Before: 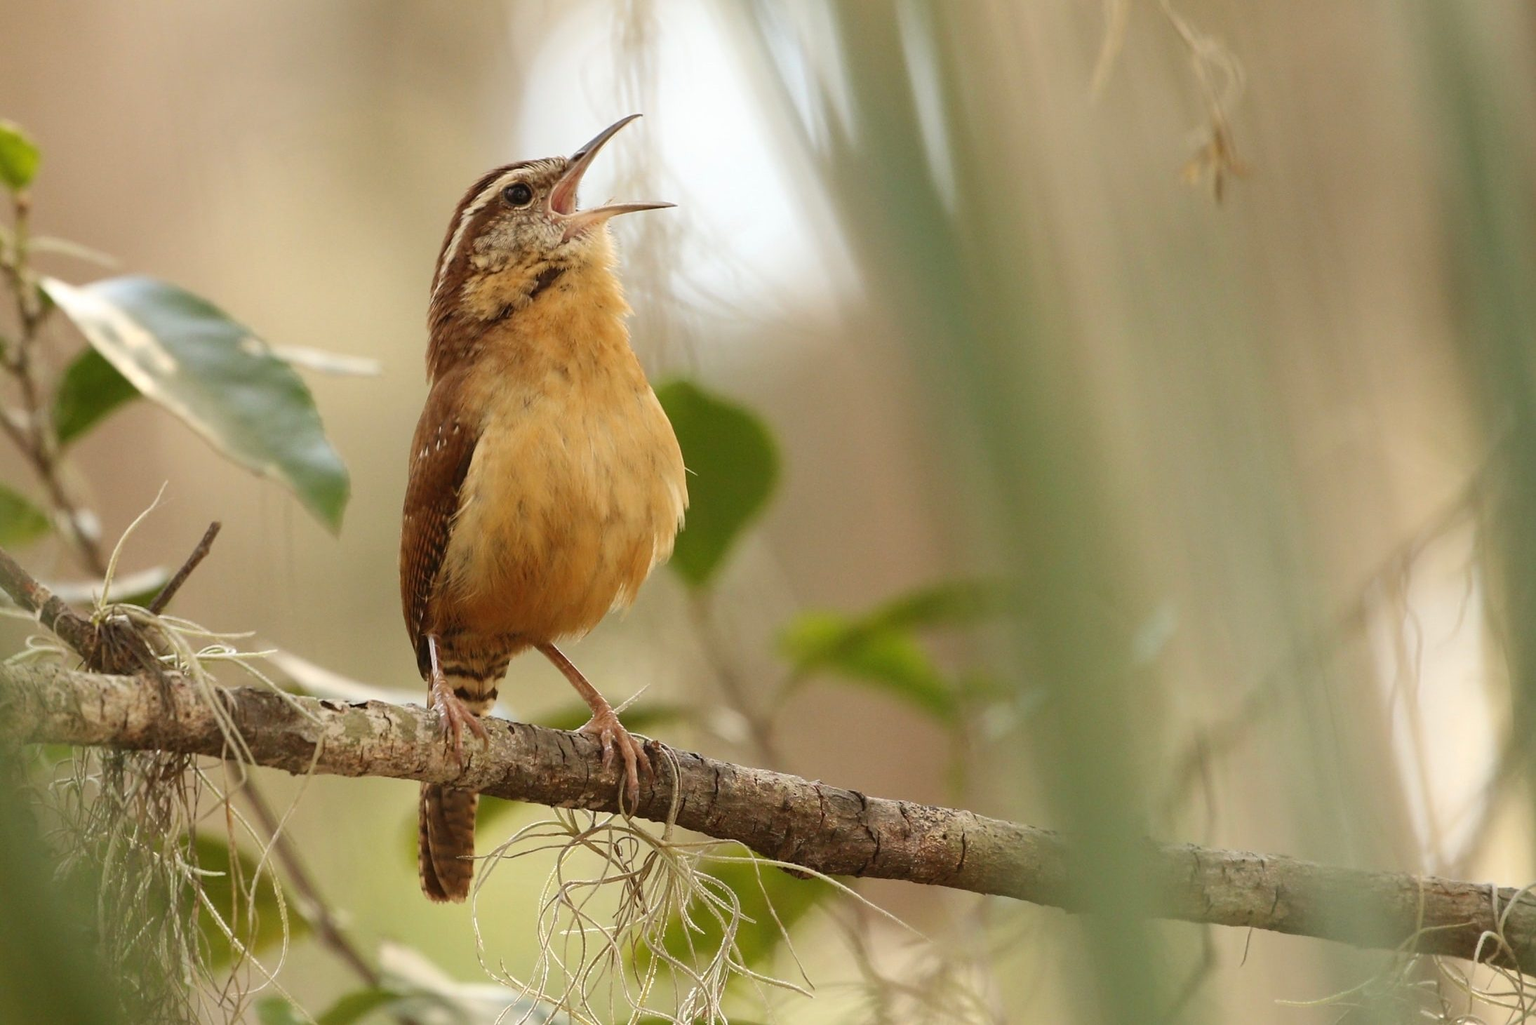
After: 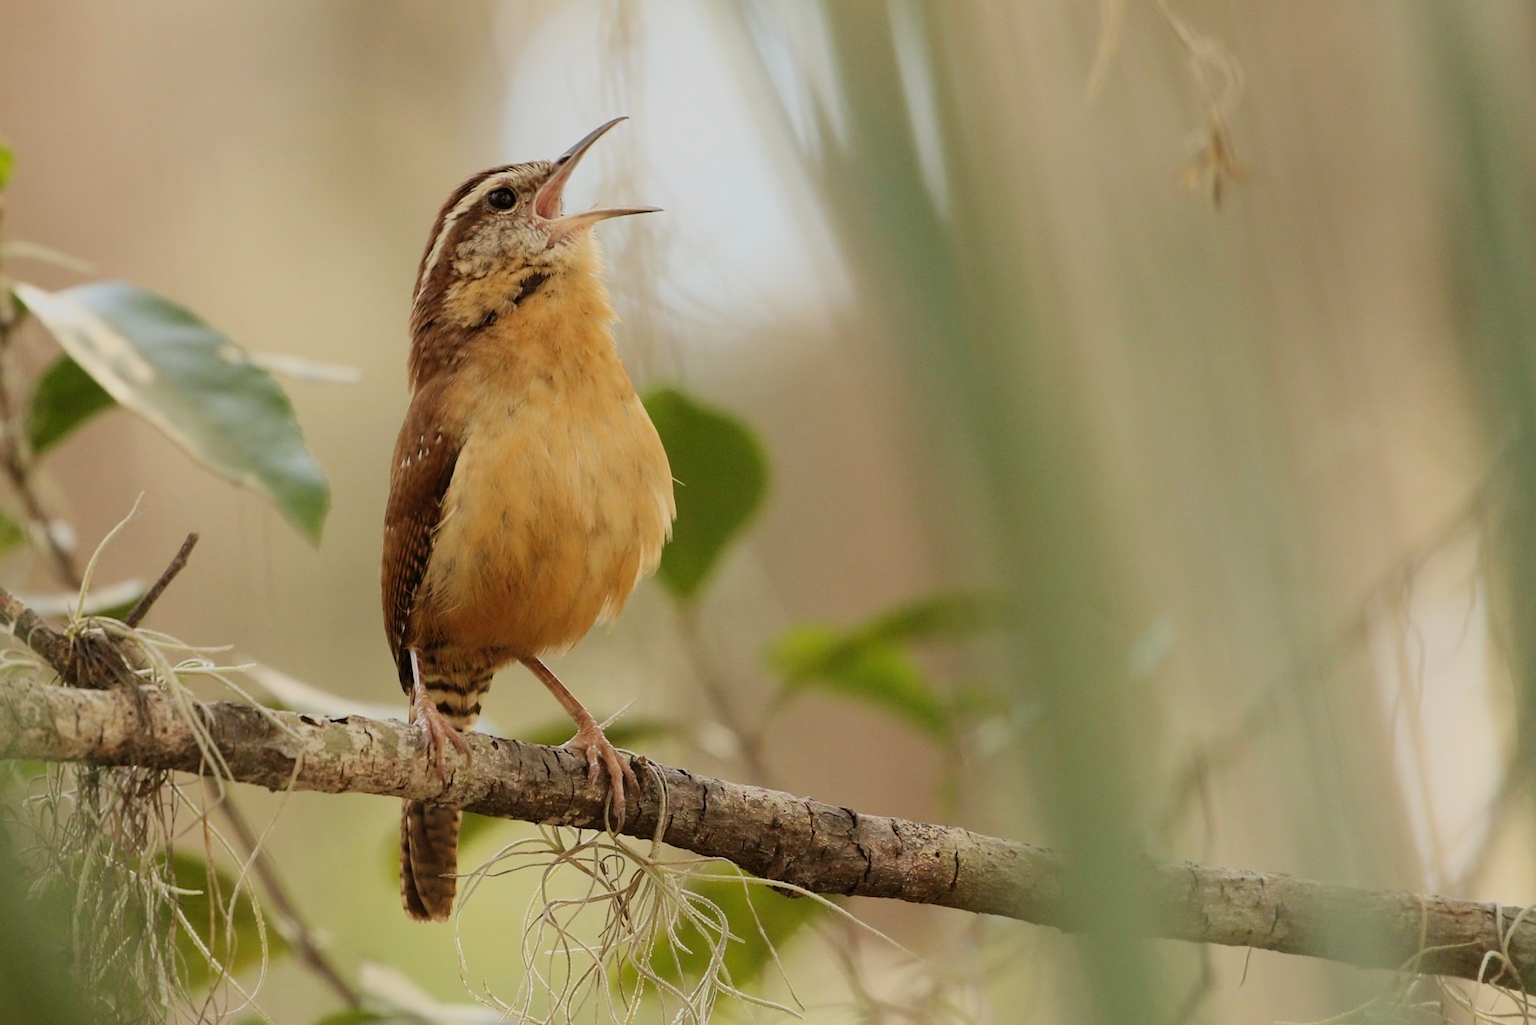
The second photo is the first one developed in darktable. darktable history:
filmic rgb: black relative exposure -7.65 EV, white relative exposure 4.56 EV, hardness 3.61, color science v6 (2022)
crop: left 1.743%, right 0.268%, bottom 2.011%
vibrance: vibrance 0%
